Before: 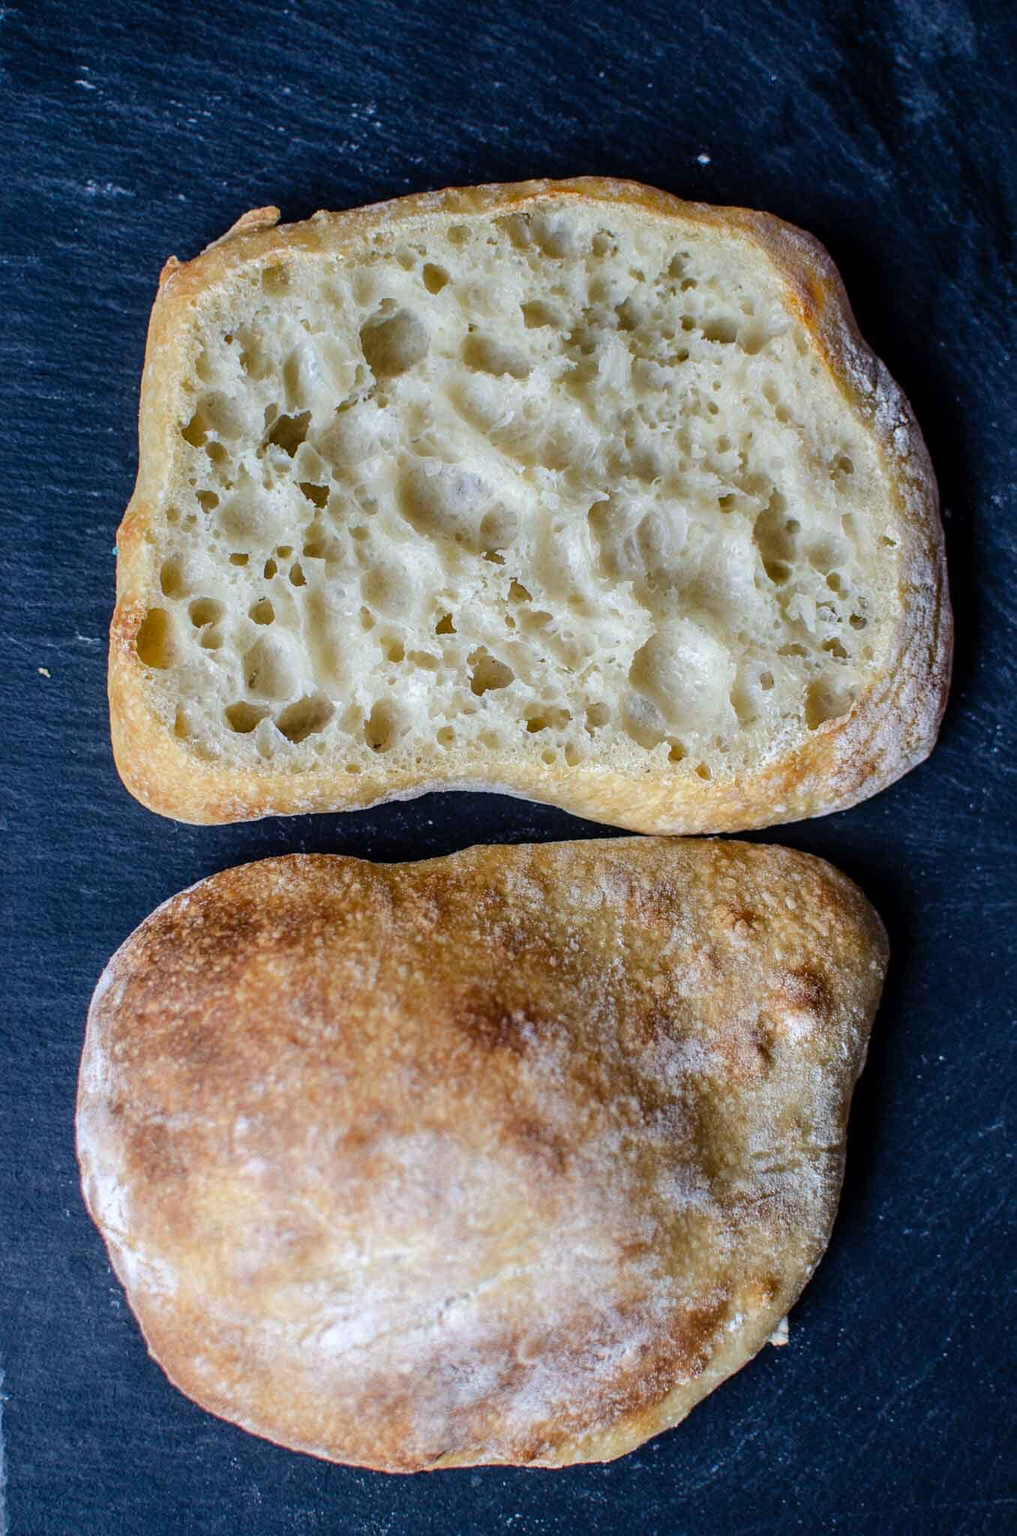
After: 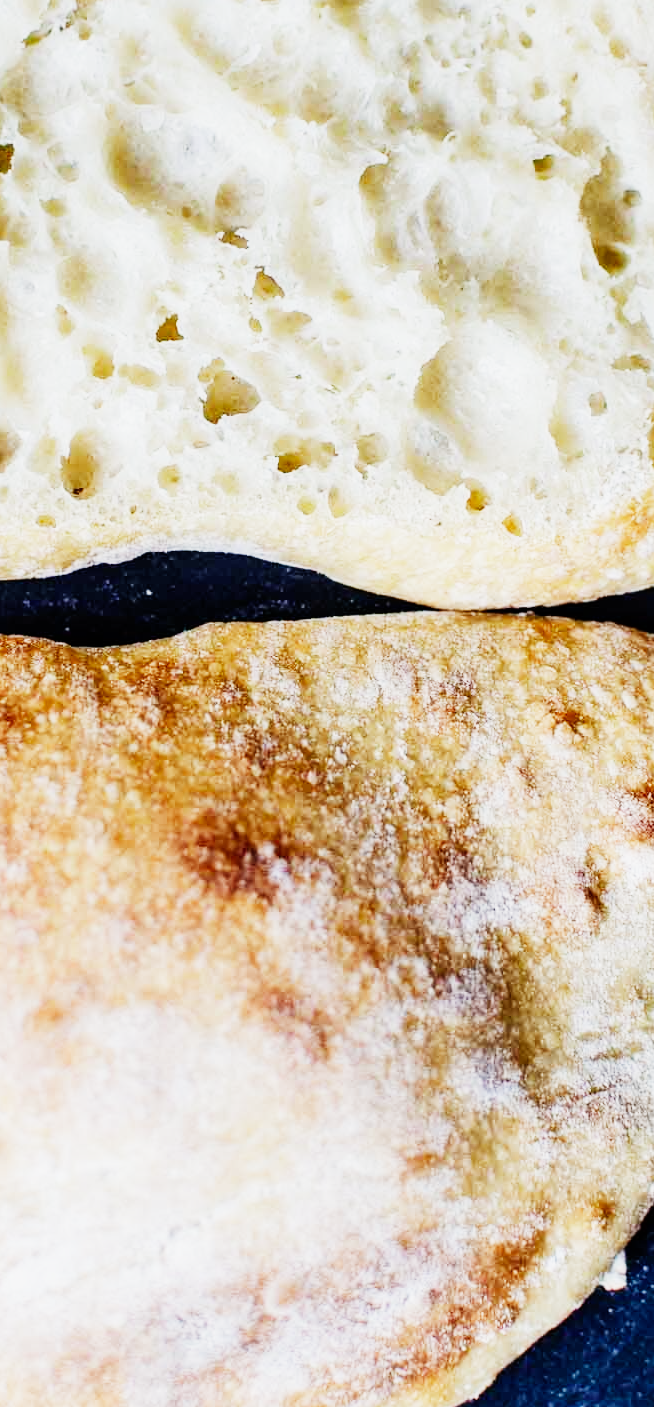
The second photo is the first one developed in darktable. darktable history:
crop: left 31.379%, top 24.658%, right 20.326%, bottom 6.628%
exposure: black level correction 0, exposure 1.3 EV, compensate highlight preservation false
sigmoid: contrast 1.8, skew -0.2, preserve hue 0%, red attenuation 0.1, red rotation 0.035, green attenuation 0.1, green rotation -0.017, blue attenuation 0.15, blue rotation -0.052, base primaries Rec2020
